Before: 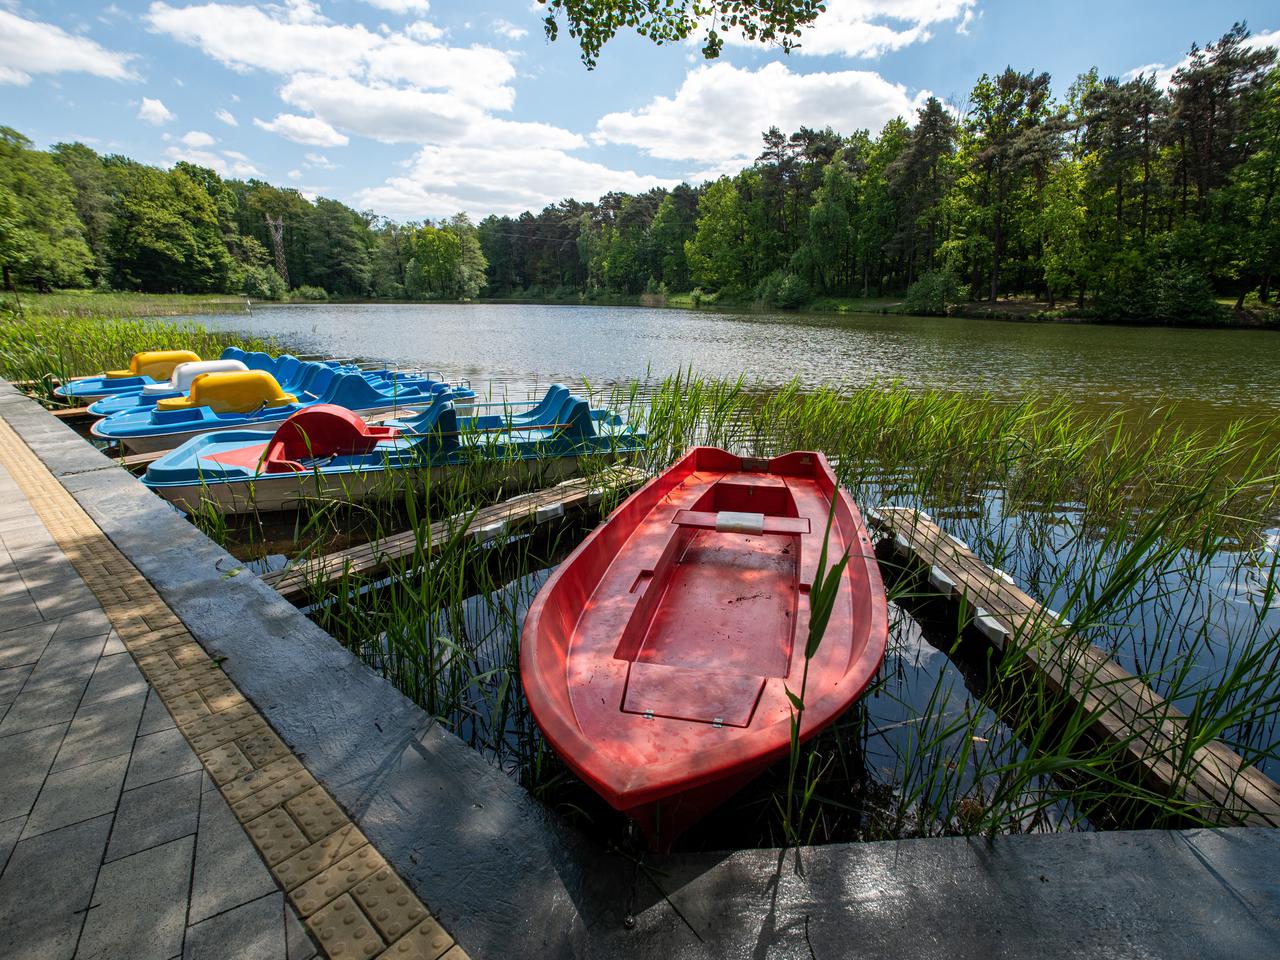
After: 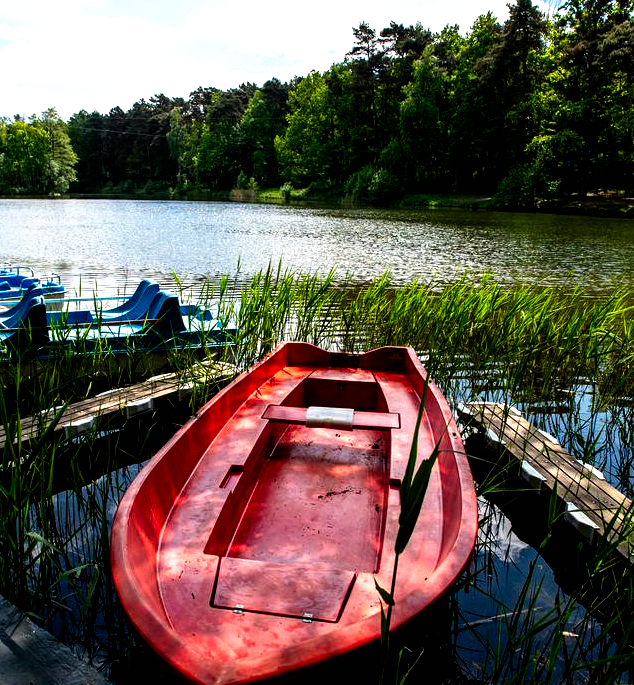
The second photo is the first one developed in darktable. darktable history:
exposure: exposure -0.021 EV, compensate highlight preservation false
filmic rgb: black relative exposure -8.2 EV, white relative exposure 2.2 EV, threshold 3 EV, hardness 7.11, latitude 85.74%, contrast 1.696, highlights saturation mix -4%, shadows ↔ highlights balance -2.69%, preserve chrominance no, color science v5 (2021), contrast in shadows safe, contrast in highlights safe, enable highlight reconstruction true
crop: left 32.075%, top 10.976%, right 18.355%, bottom 17.596%
